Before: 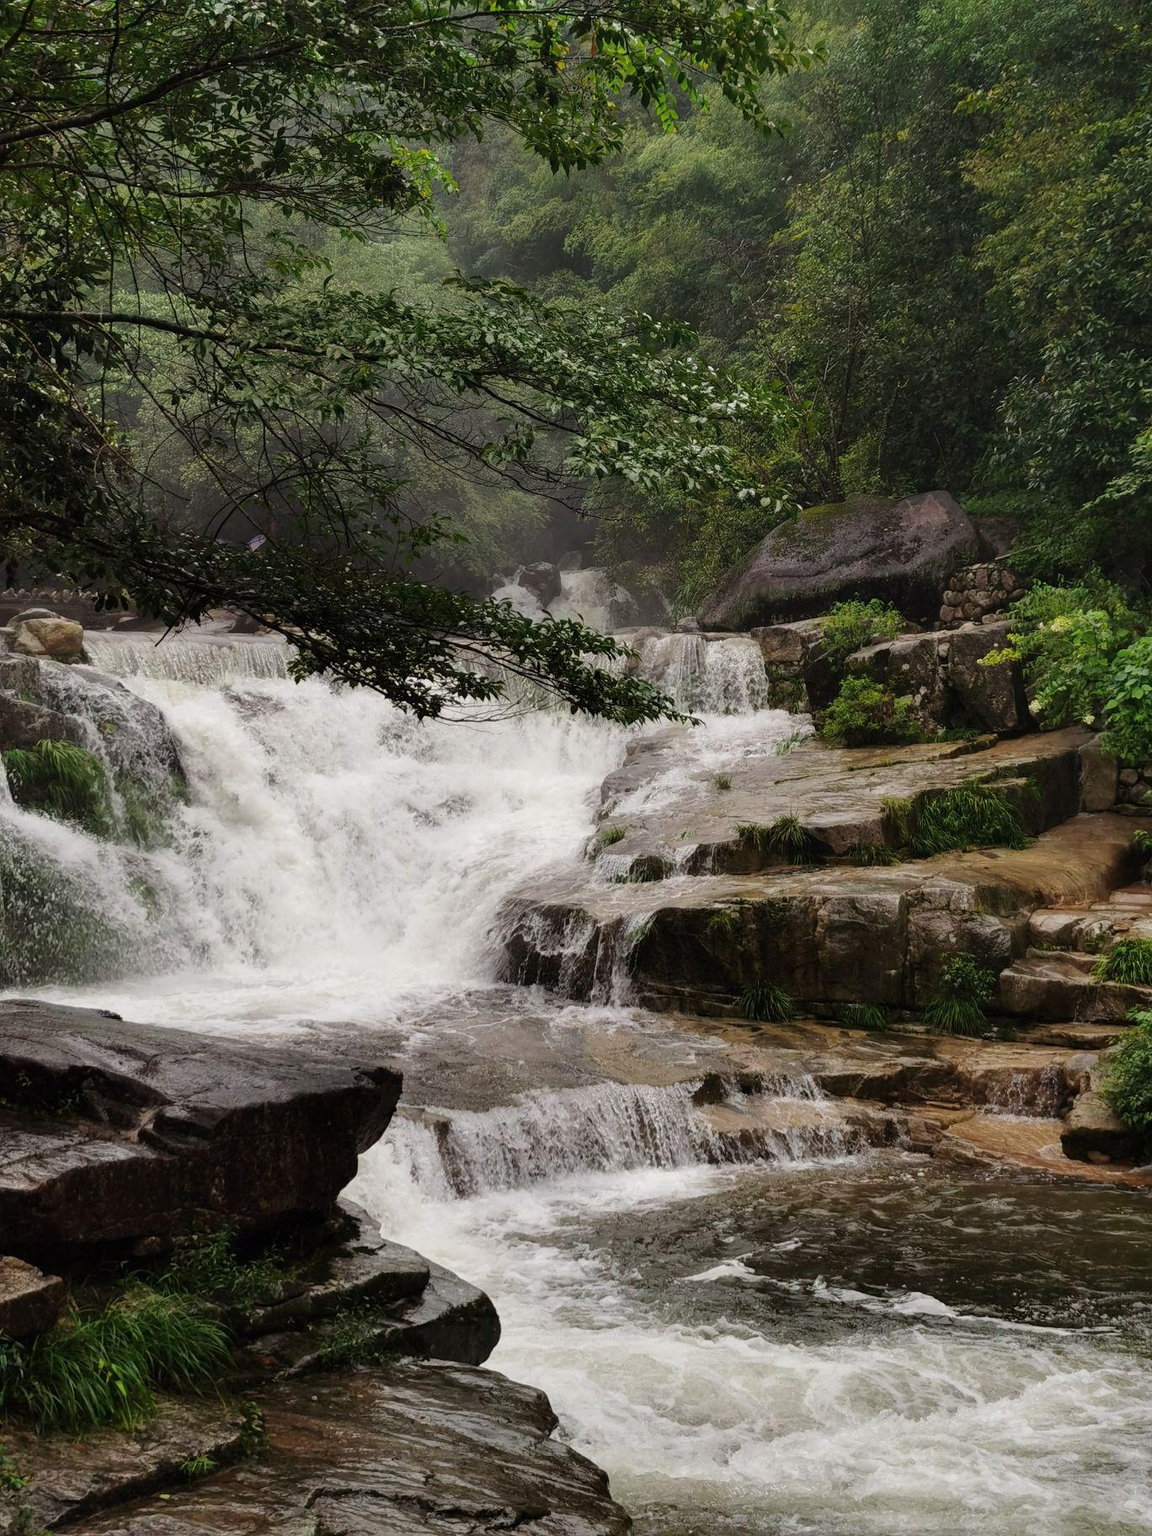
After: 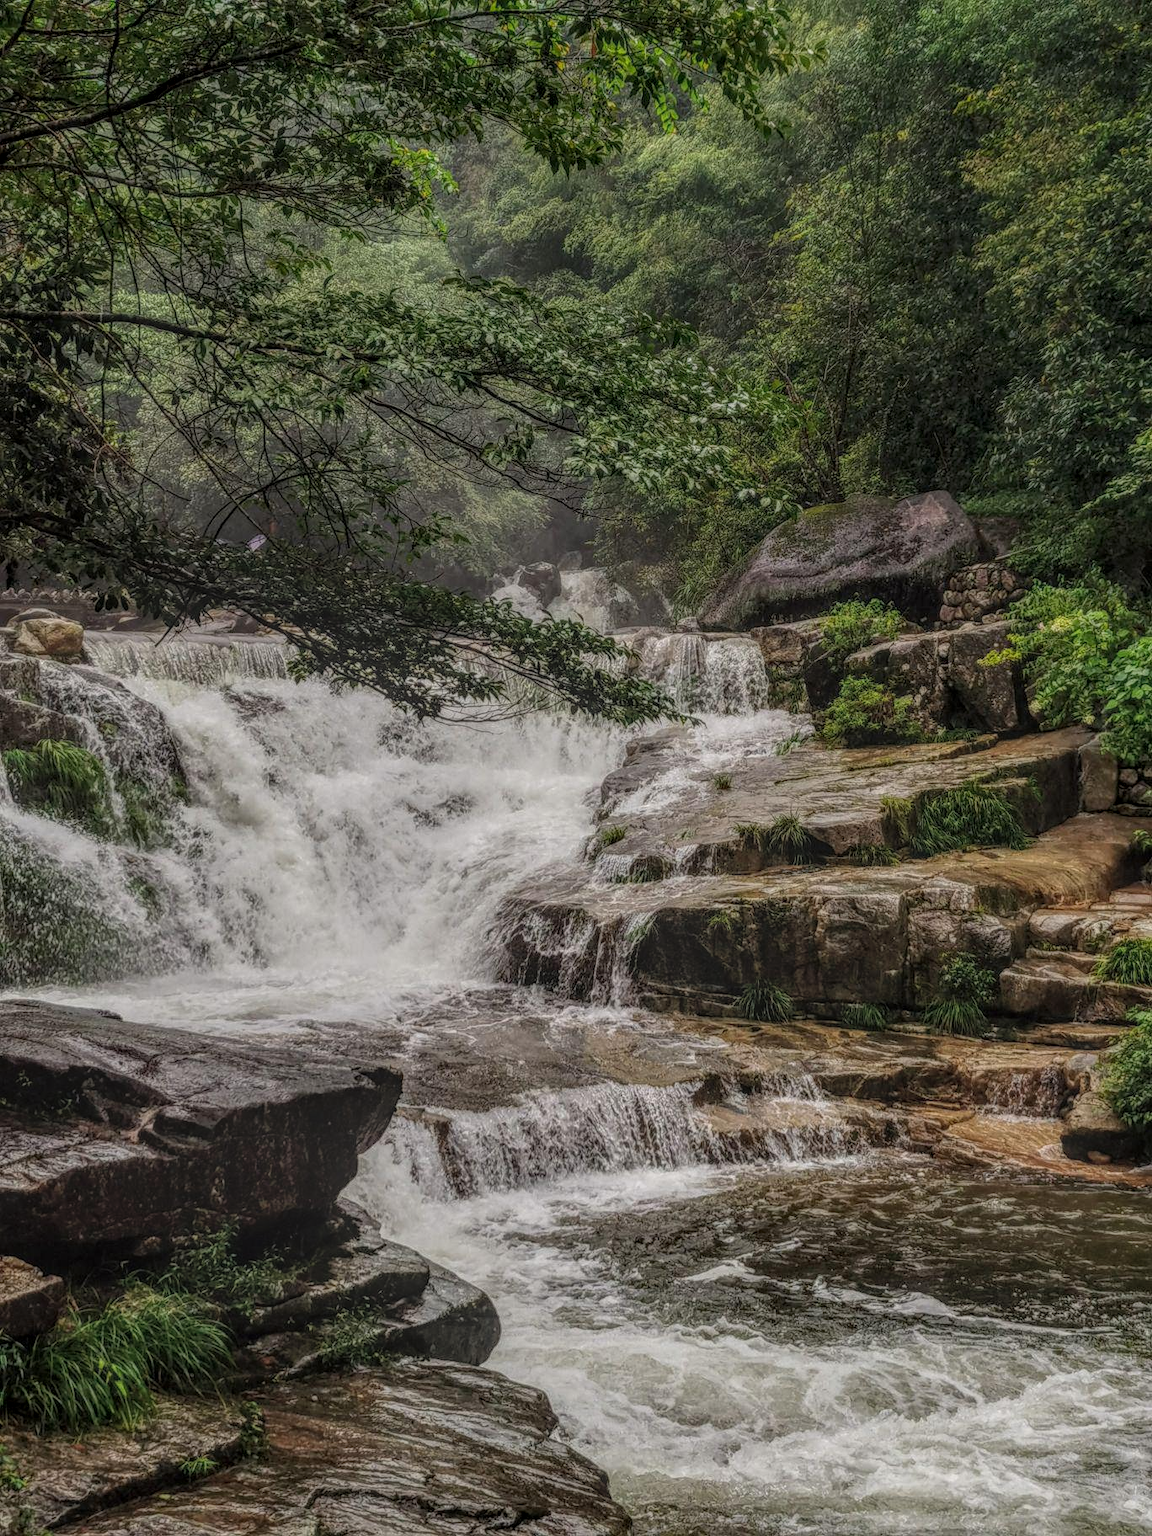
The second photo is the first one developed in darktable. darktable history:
local contrast: highlights 4%, shadows 3%, detail 200%, midtone range 0.243
